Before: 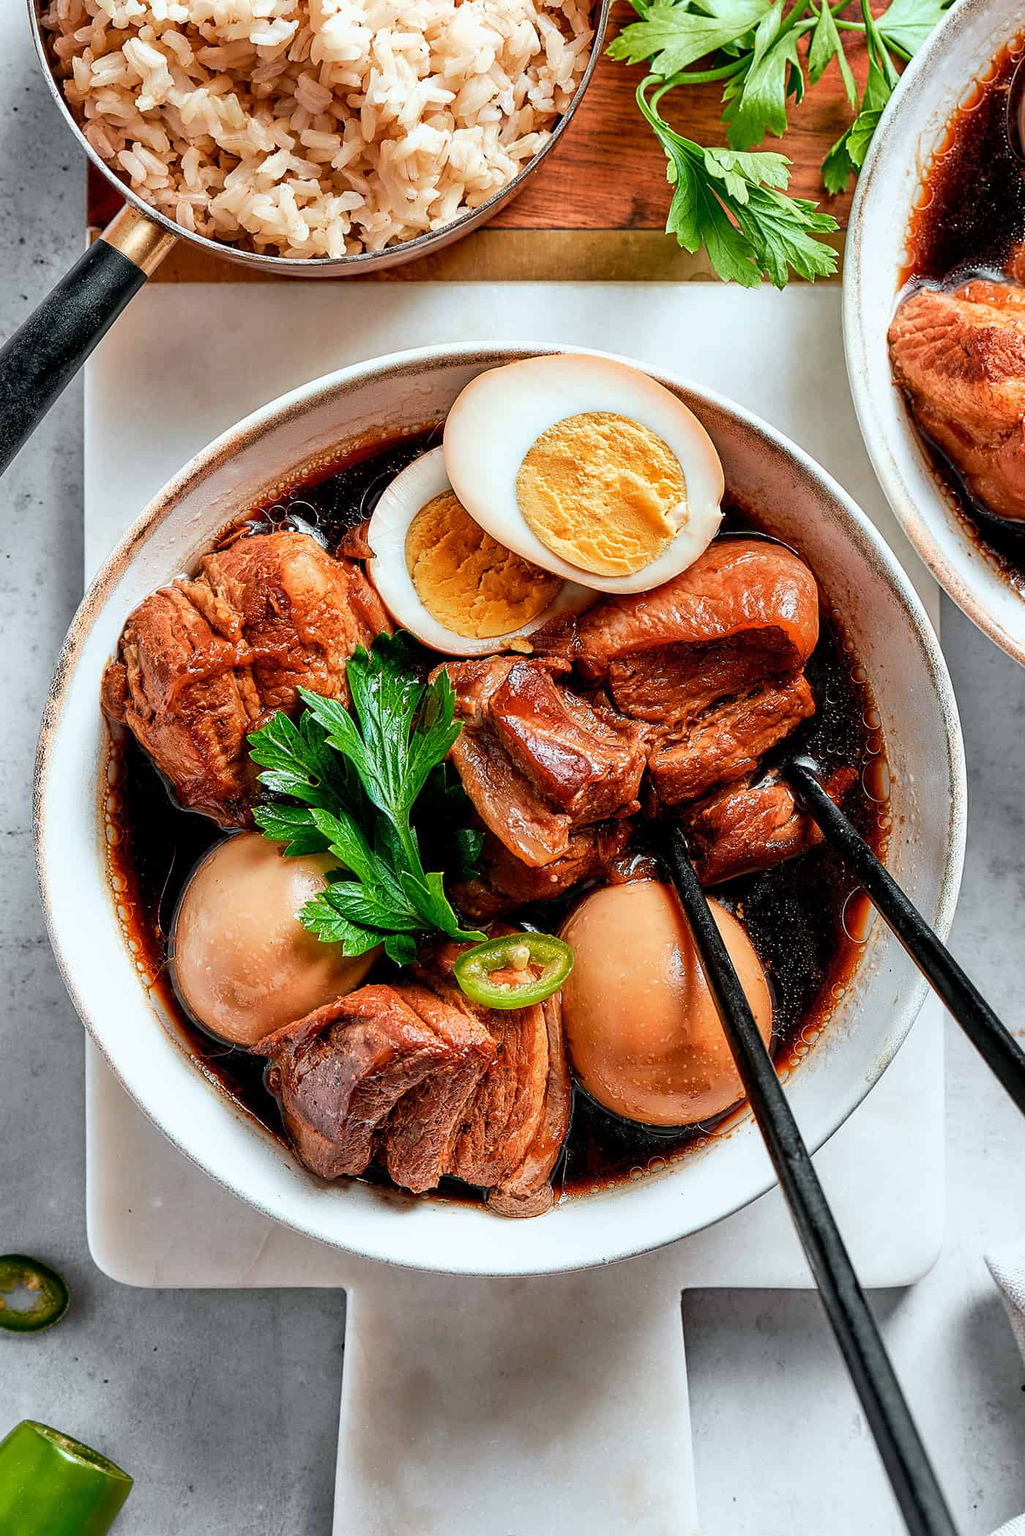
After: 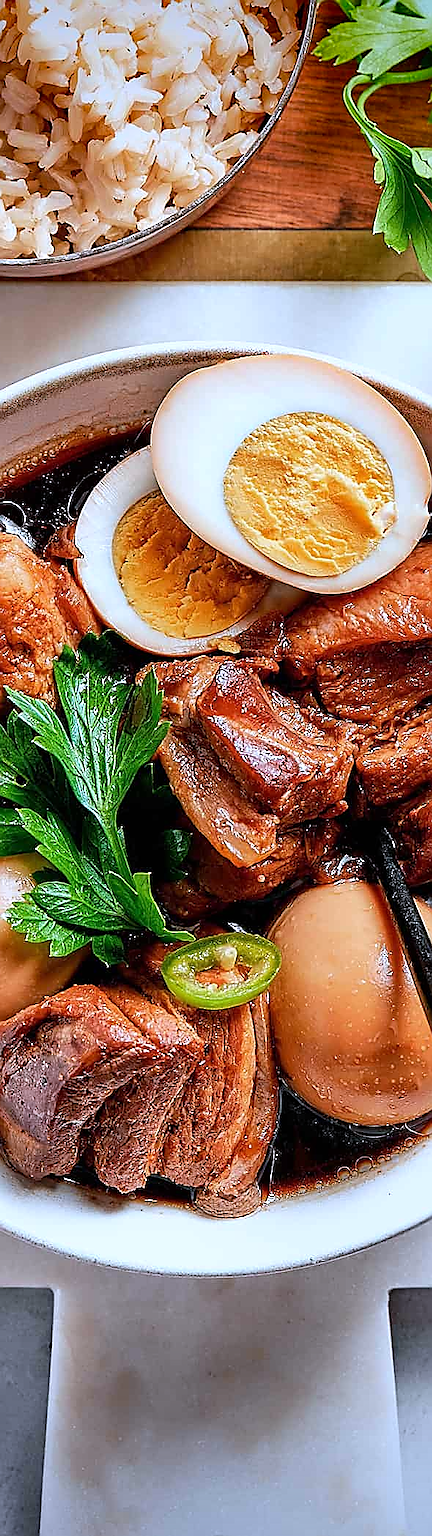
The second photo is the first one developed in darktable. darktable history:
white balance: red 0.967, blue 1.119, emerald 0.756
vignetting: fall-off start 88.53%, fall-off radius 44.2%, saturation 0.376, width/height ratio 1.161
sharpen: radius 1.4, amount 1.25, threshold 0.7
crop: left 28.583%, right 29.231%
